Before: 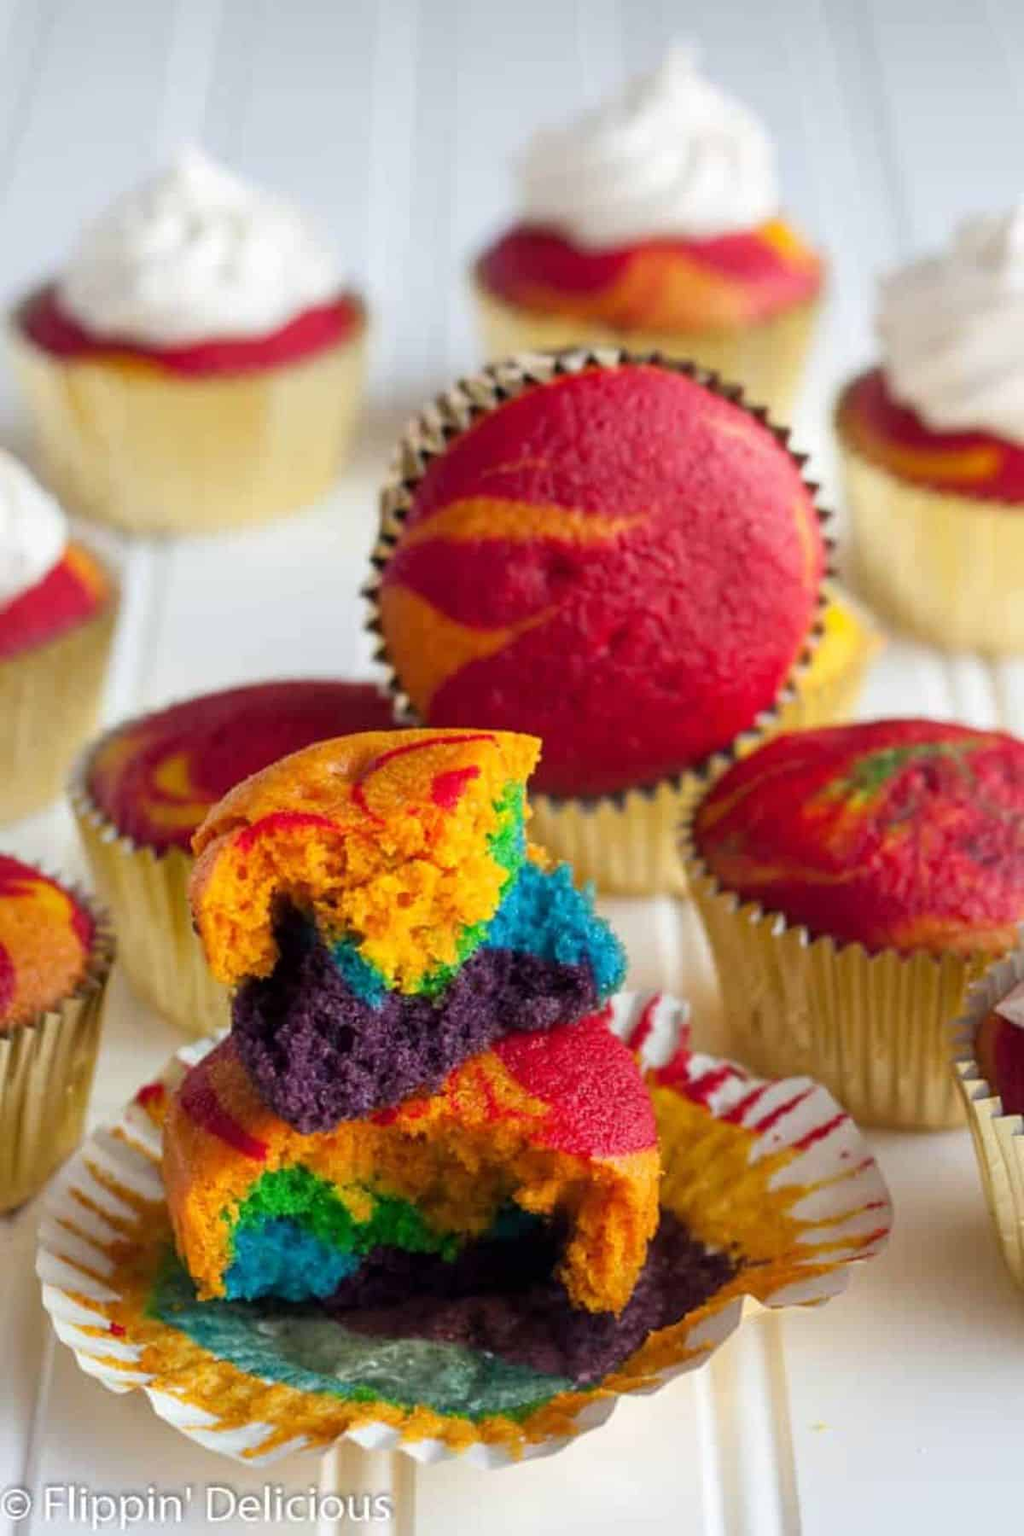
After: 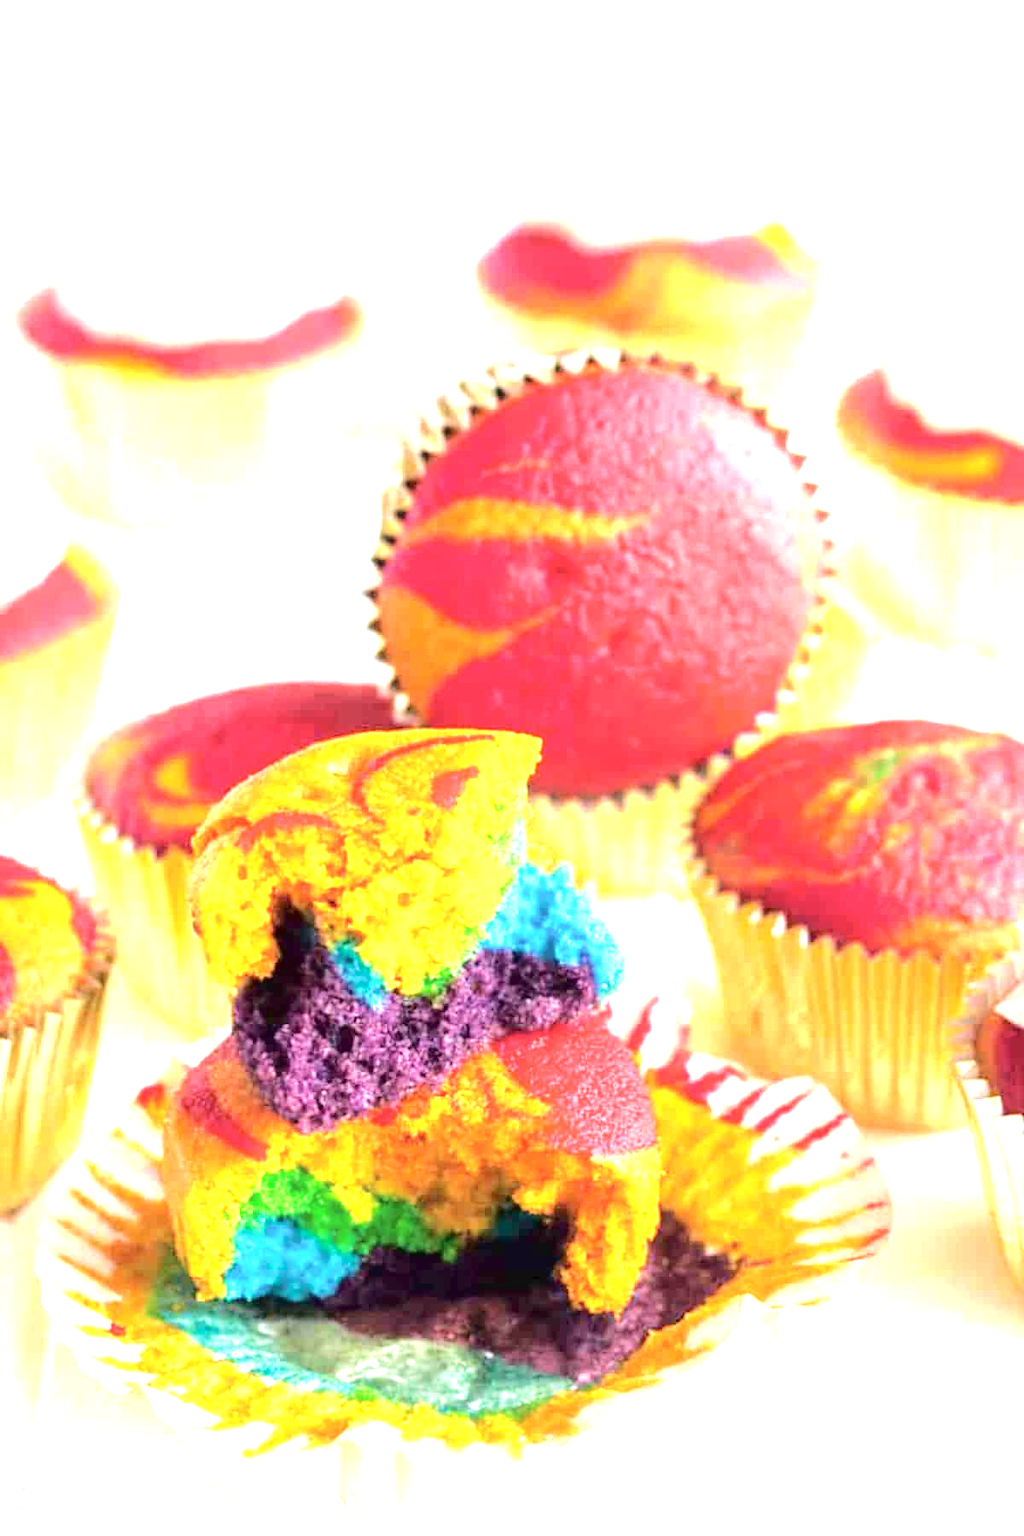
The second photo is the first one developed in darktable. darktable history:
levels: mode automatic
exposure: exposure 2.251 EV, compensate exposure bias true, compensate highlight preservation false
velvia: on, module defaults
tone curve: curves: ch0 [(0, 0) (0.003, 0.035) (0.011, 0.035) (0.025, 0.035) (0.044, 0.046) (0.069, 0.063) (0.1, 0.084) (0.136, 0.123) (0.177, 0.174) (0.224, 0.232) (0.277, 0.304) (0.335, 0.387) (0.399, 0.476) (0.468, 0.566) (0.543, 0.639) (0.623, 0.714) (0.709, 0.776) (0.801, 0.851) (0.898, 0.921) (1, 1)], color space Lab, independent channels, preserve colors none
